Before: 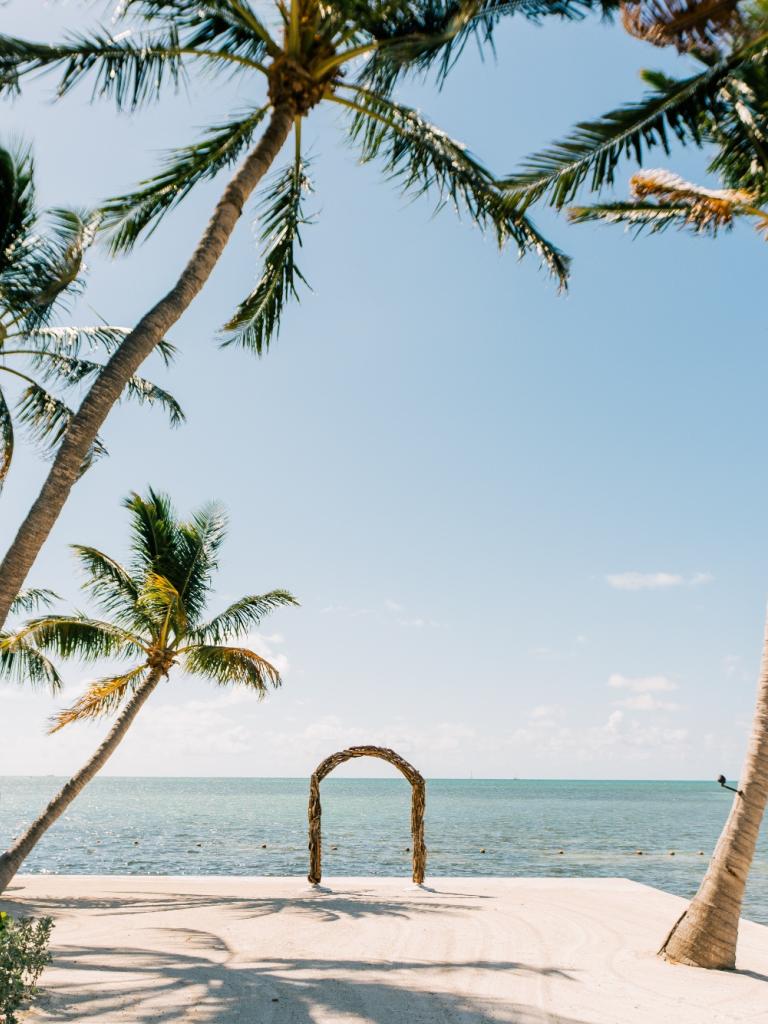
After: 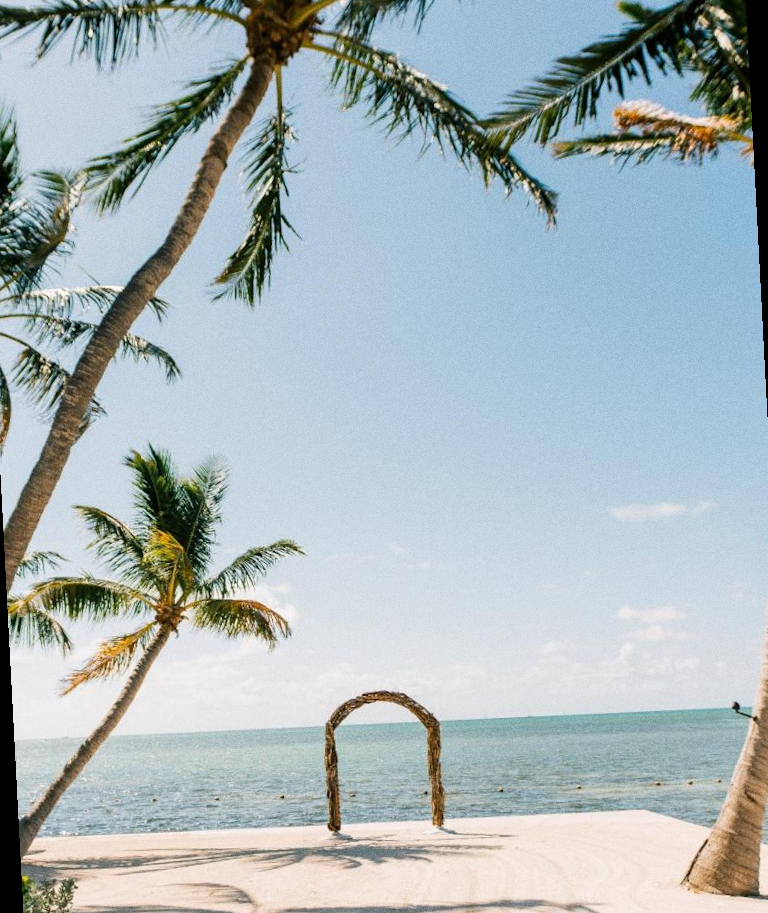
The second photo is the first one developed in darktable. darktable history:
grain: coarseness 0.09 ISO
rotate and perspective: rotation -3°, crop left 0.031, crop right 0.968, crop top 0.07, crop bottom 0.93
